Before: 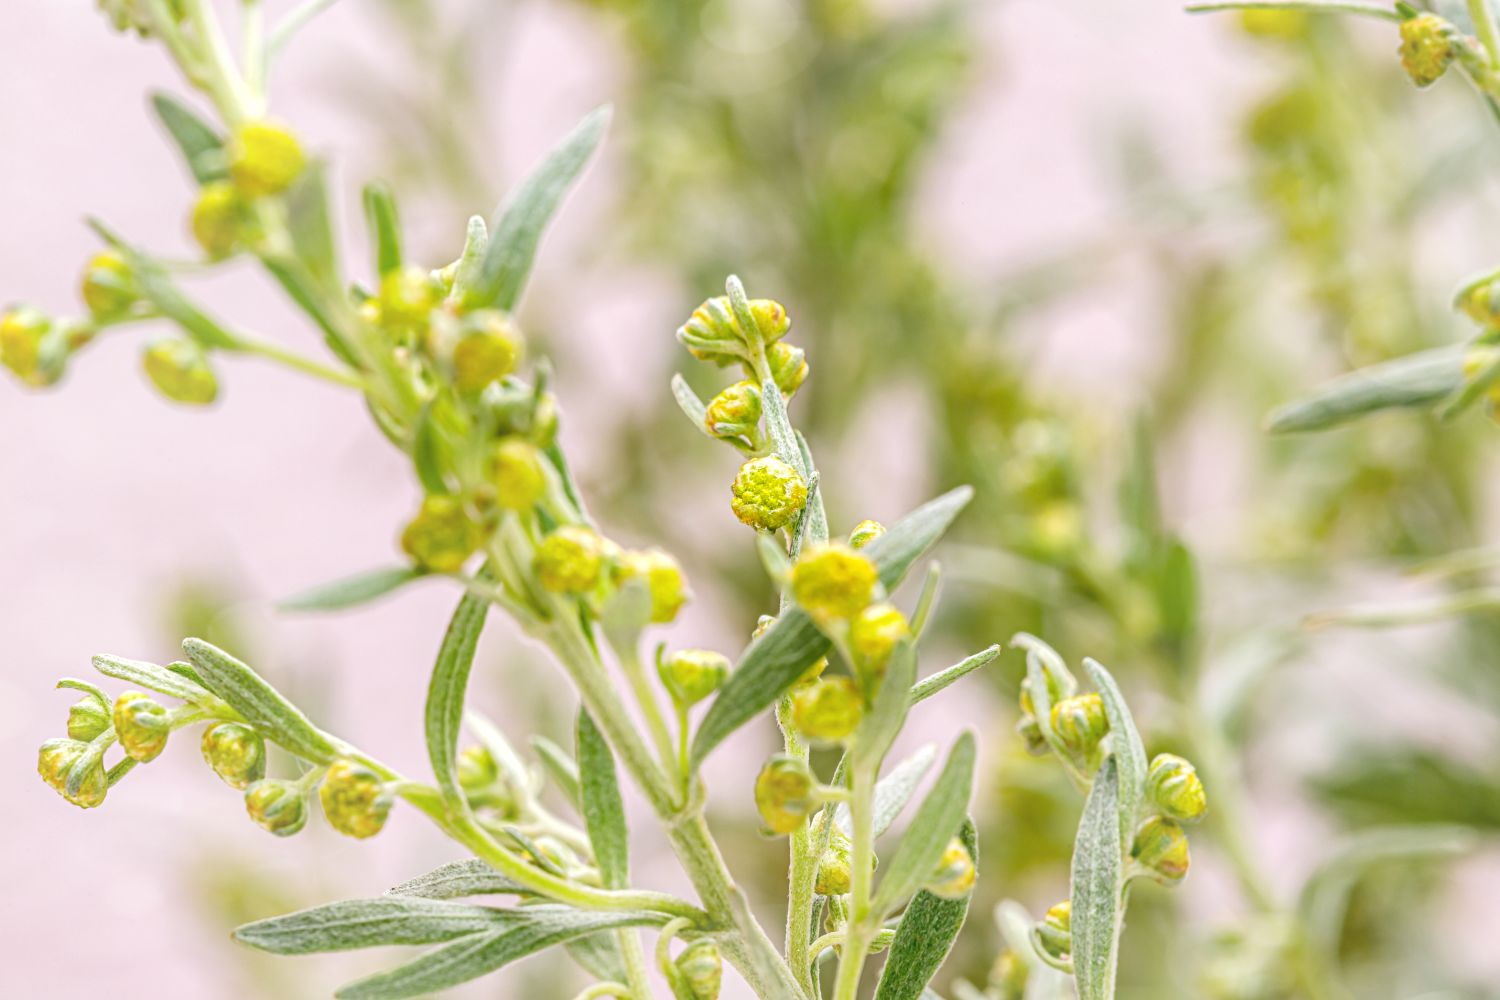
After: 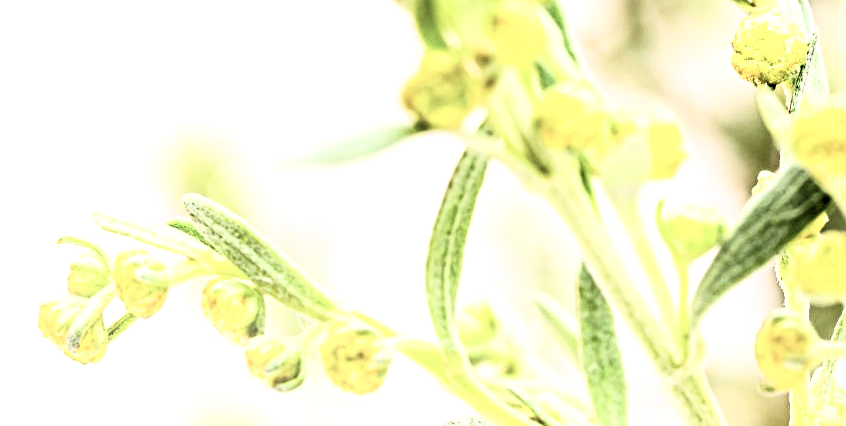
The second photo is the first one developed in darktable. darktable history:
crop: top 44.483%, right 43.593%, bottom 12.892%
rgb levels: levels [[0.029, 0.461, 0.922], [0, 0.5, 1], [0, 0.5, 1]]
color balance rgb: perceptual saturation grading › highlights -31.88%, perceptual saturation grading › mid-tones 5.8%, perceptual saturation grading › shadows 18.12%, perceptual brilliance grading › highlights 3.62%, perceptual brilliance grading › mid-tones -18.12%, perceptual brilliance grading › shadows -41.3%
rgb curve: curves: ch0 [(0, 0) (0.21, 0.15) (0.24, 0.21) (0.5, 0.75) (0.75, 0.96) (0.89, 0.99) (1, 1)]; ch1 [(0, 0.02) (0.21, 0.13) (0.25, 0.2) (0.5, 0.67) (0.75, 0.9) (0.89, 0.97) (1, 1)]; ch2 [(0, 0.02) (0.21, 0.13) (0.25, 0.2) (0.5, 0.67) (0.75, 0.9) (0.89, 0.97) (1, 1)], compensate middle gray true
